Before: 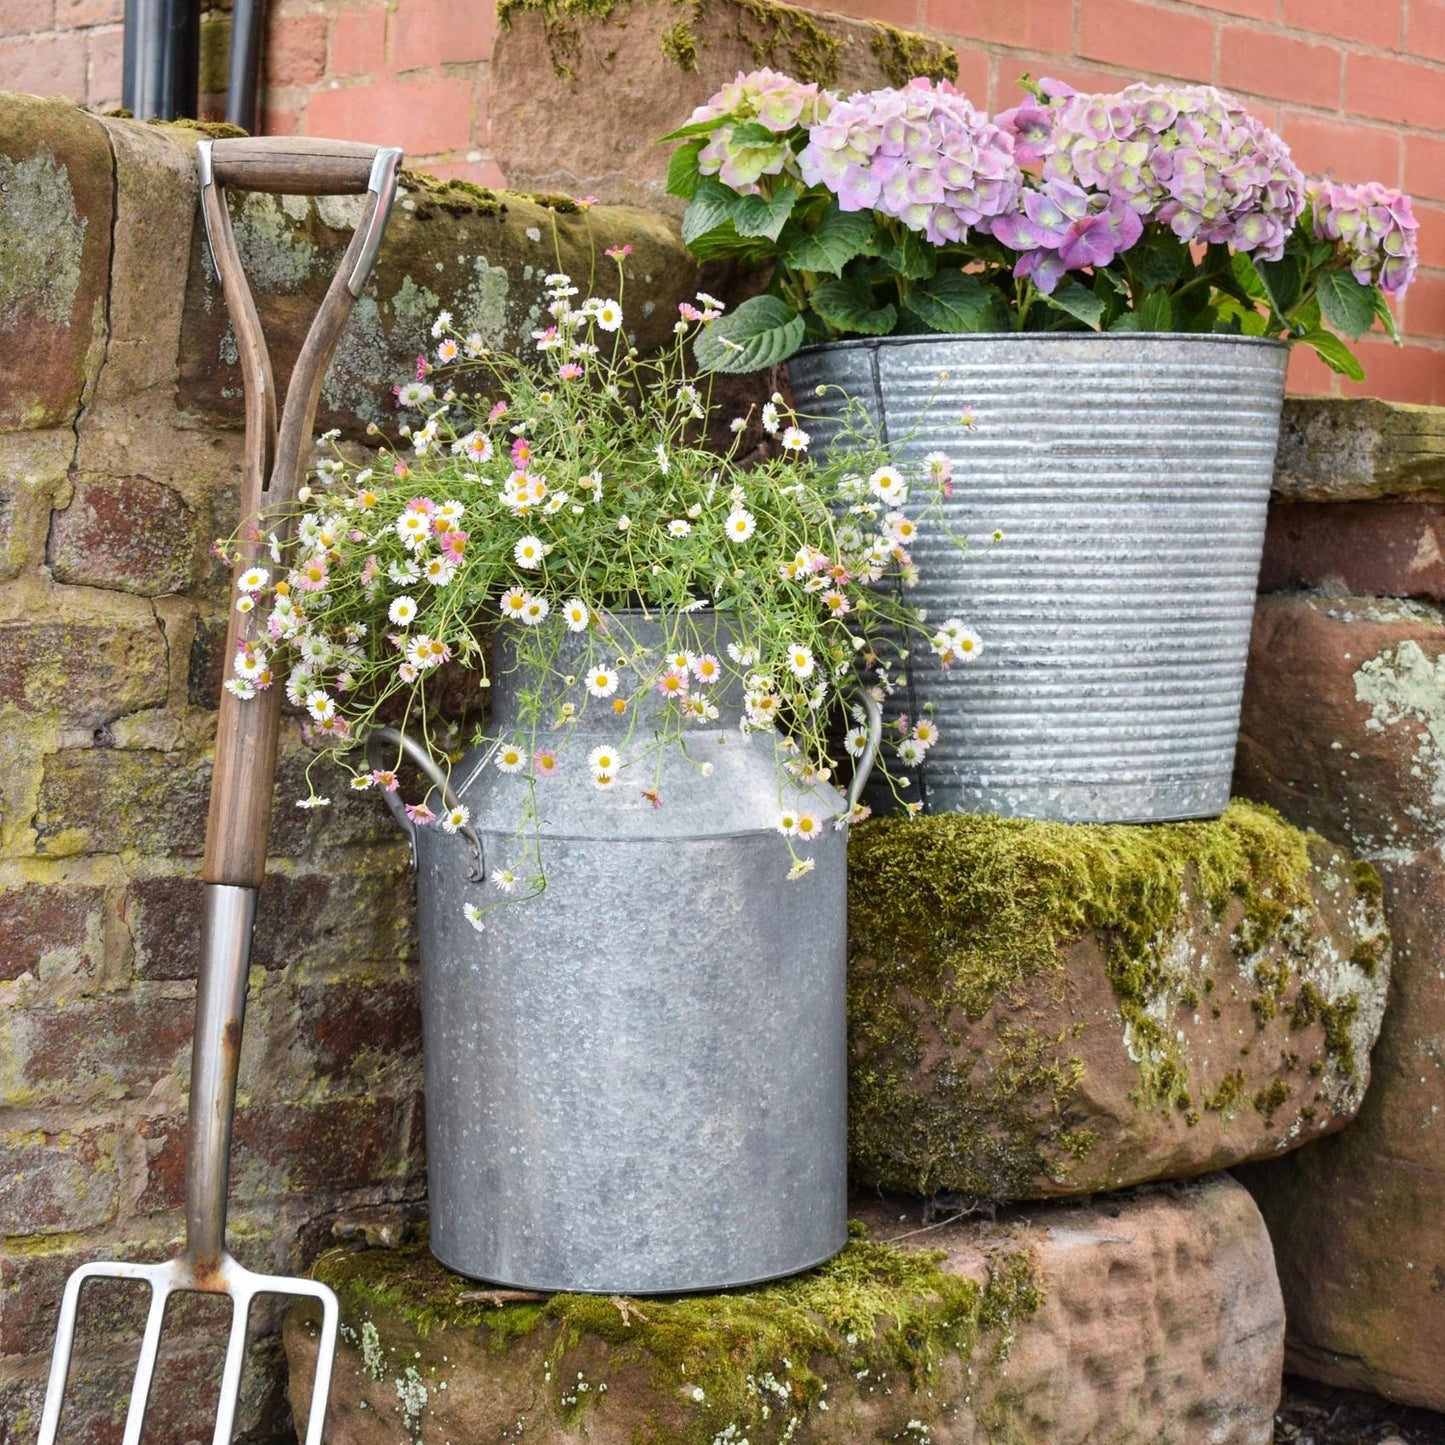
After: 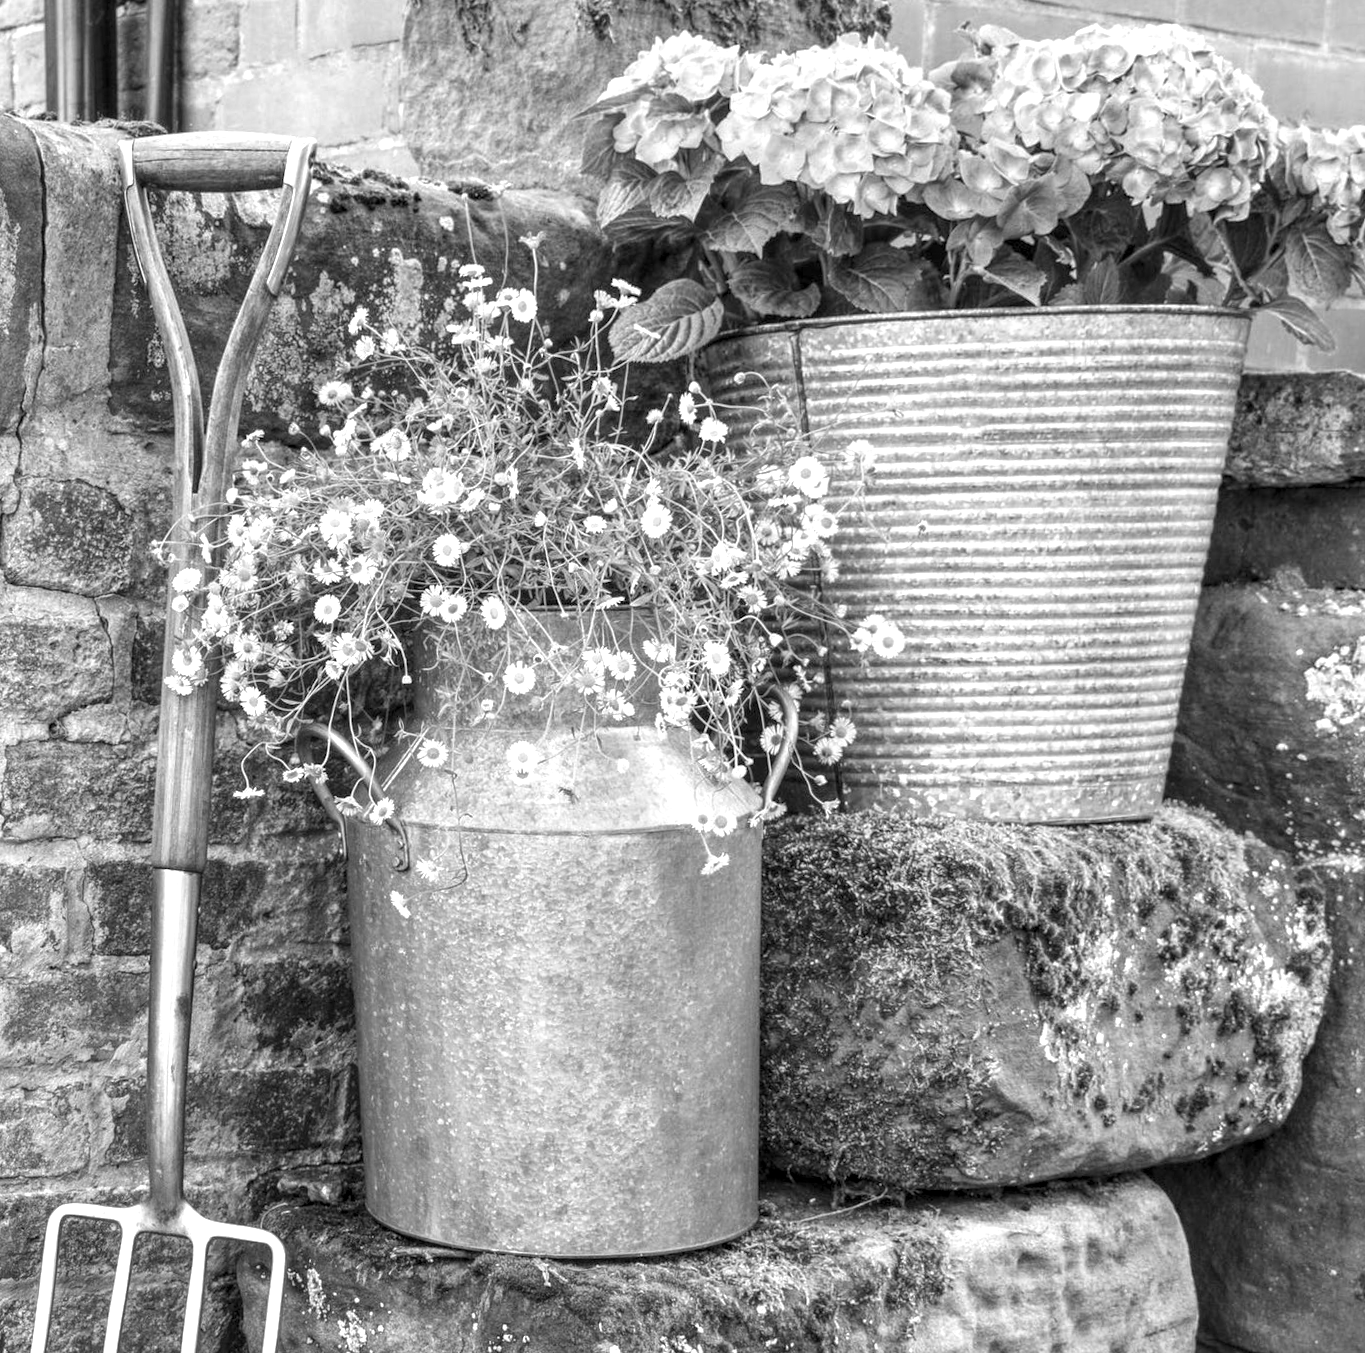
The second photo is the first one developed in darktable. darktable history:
rotate and perspective: rotation 0.062°, lens shift (vertical) 0.115, lens shift (horizontal) -0.133, crop left 0.047, crop right 0.94, crop top 0.061, crop bottom 0.94
exposure: black level correction 0, exposure 0.7 EV, compensate exposure bias true, compensate highlight preservation false
local contrast: highlights 61%, detail 143%, midtone range 0.428
color balance rgb: linear chroma grading › global chroma 15%, perceptual saturation grading › global saturation 30%
monochrome: a 26.22, b 42.67, size 0.8
